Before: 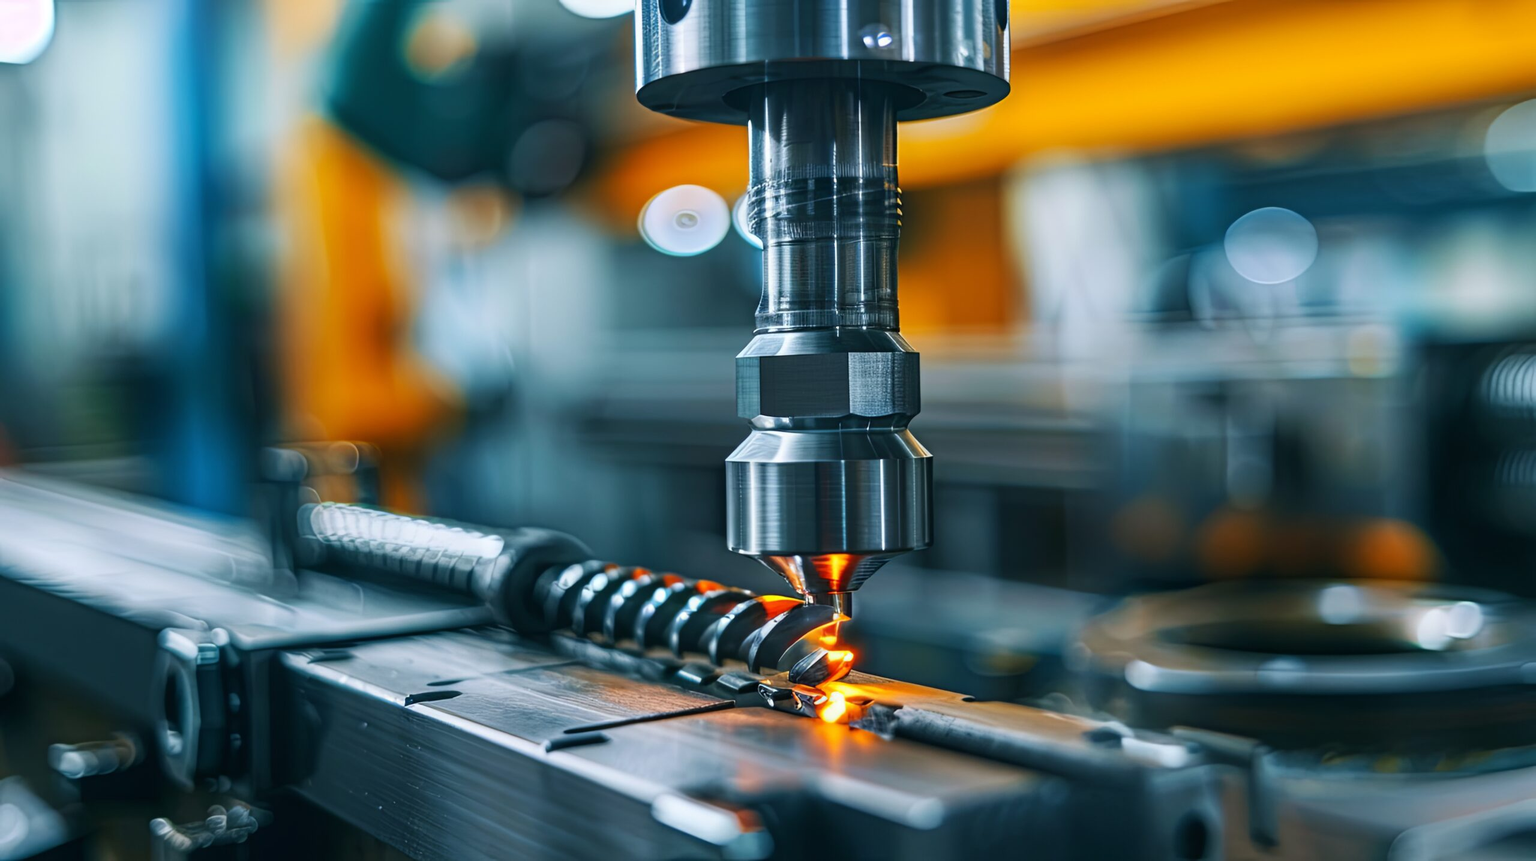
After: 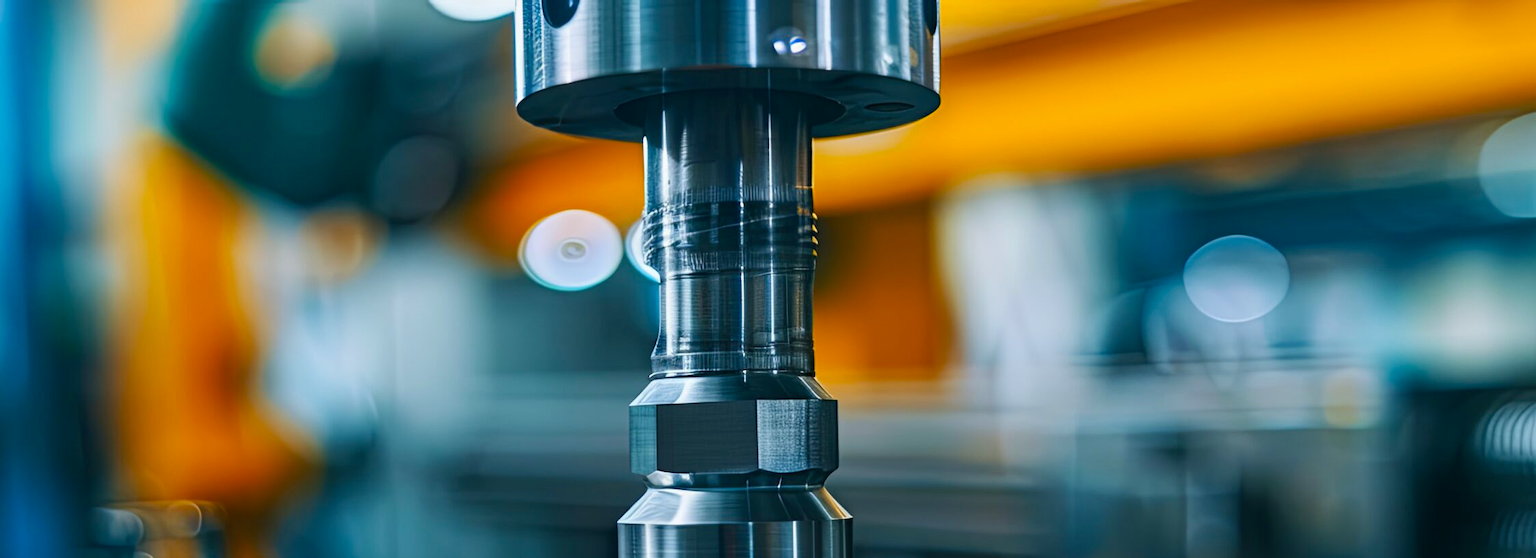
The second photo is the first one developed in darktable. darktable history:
crop and rotate: left 11.812%, bottom 42.776%
color balance rgb: linear chroma grading › shadows -8%, linear chroma grading › global chroma 10%, perceptual saturation grading › global saturation 2%, perceptual saturation grading › highlights -2%, perceptual saturation grading › mid-tones 4%, perceptual saturation grading › shadows 8%, perceptual brilliance grading › global brilliance 2%, perceptual brilliance grading › highlights -4%, global vibrance 16%, saturation formula JzAzBz (2021)
